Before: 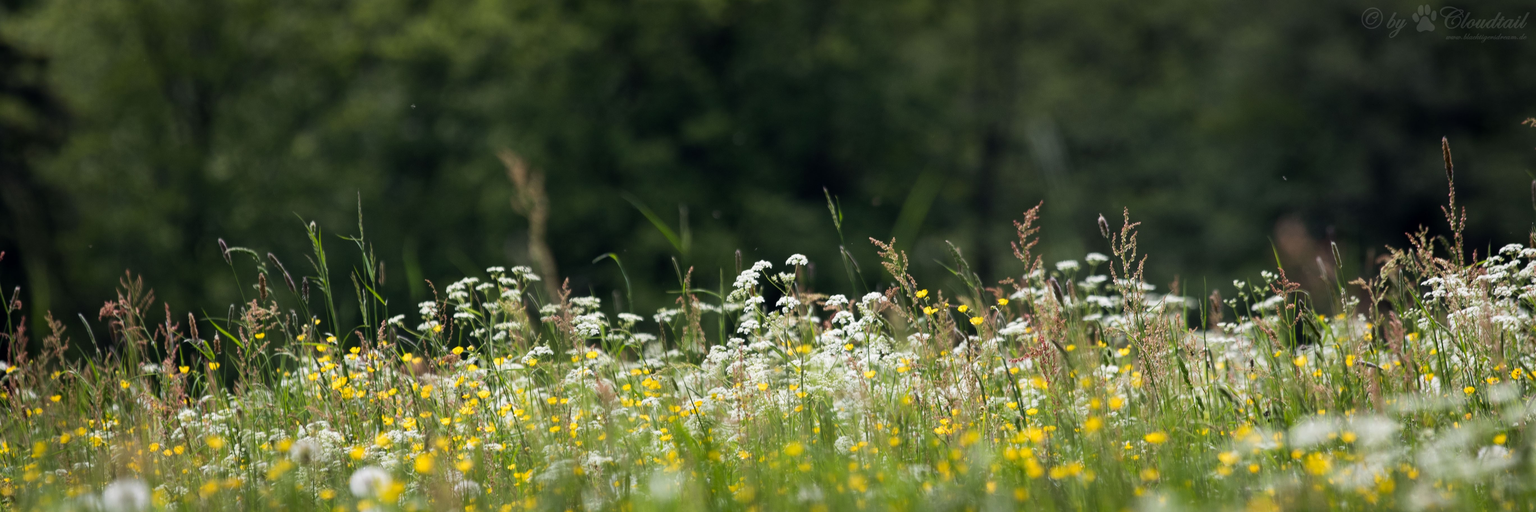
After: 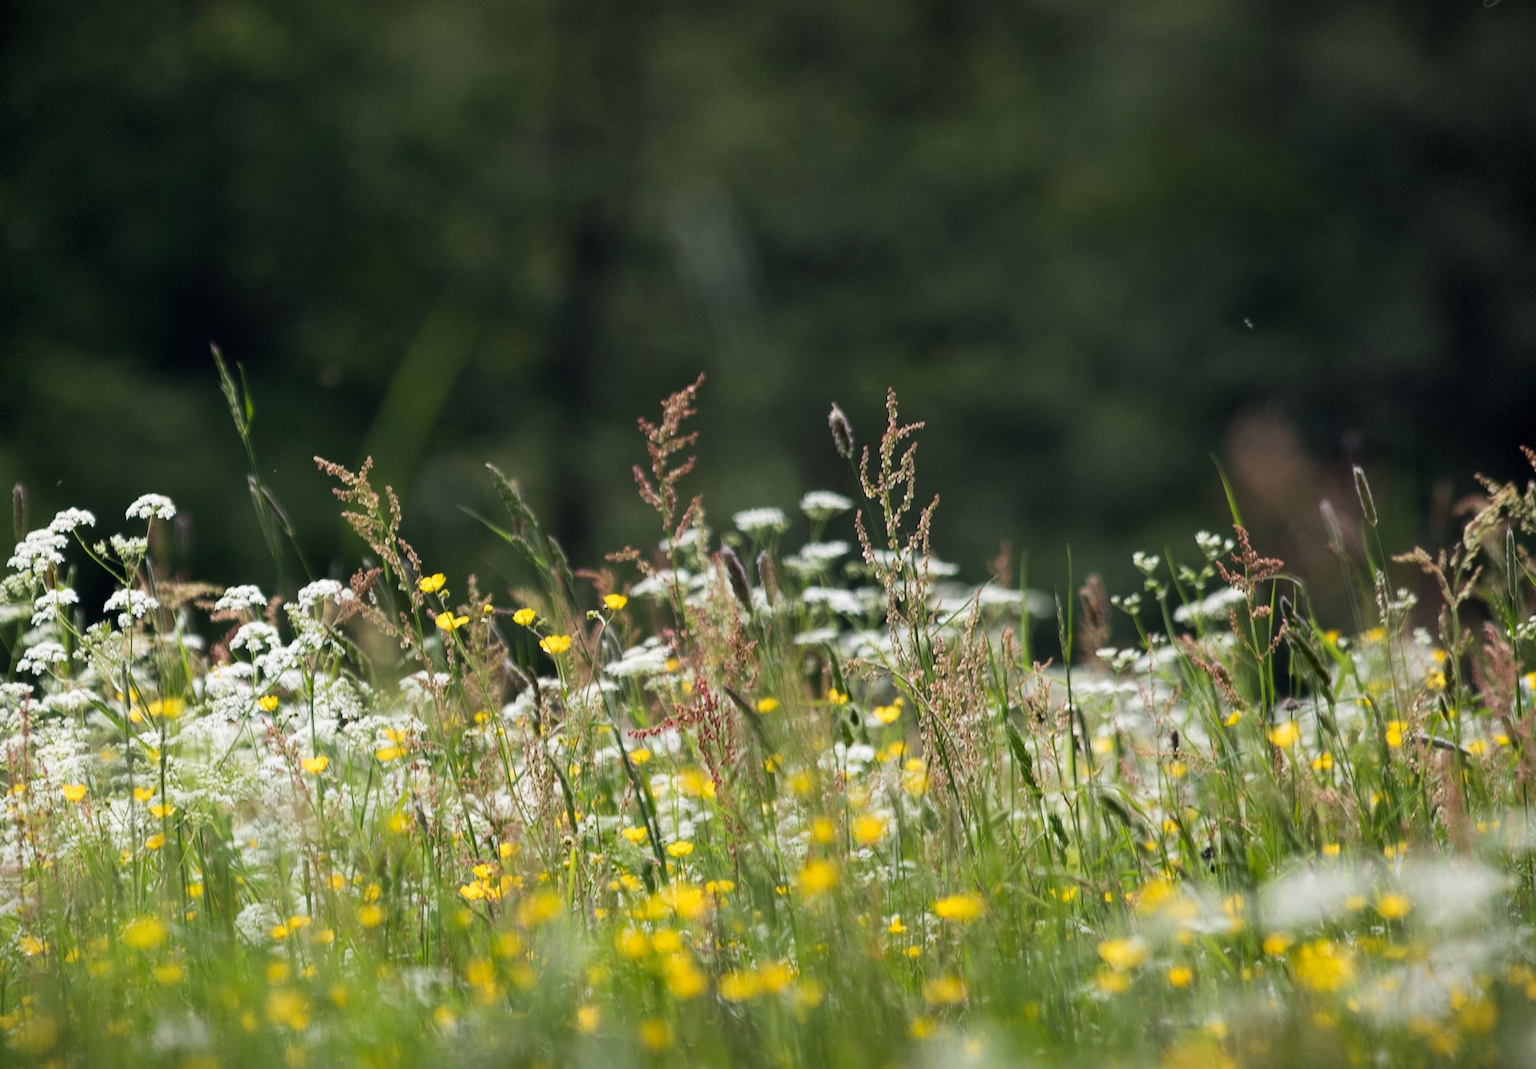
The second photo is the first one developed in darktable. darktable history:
exposure: compensate exposure bias true, compensate highlight preservation false
crop: left 47.531%, top 6.797%, right 8.014%
vignetting: fall-off start 97.13%, brightness -0.589, saturation -0.127, width/height ratio 1.184, dithering 8-bit output, unbound false
